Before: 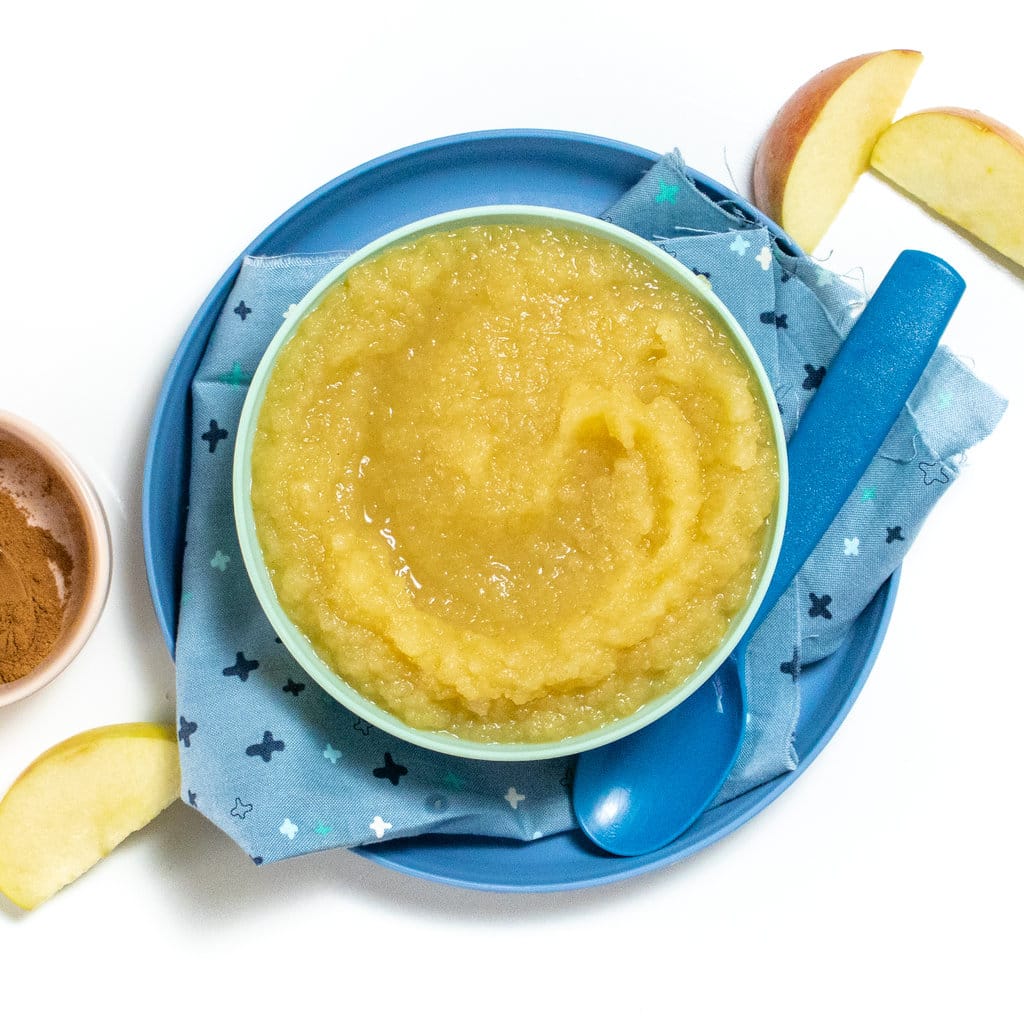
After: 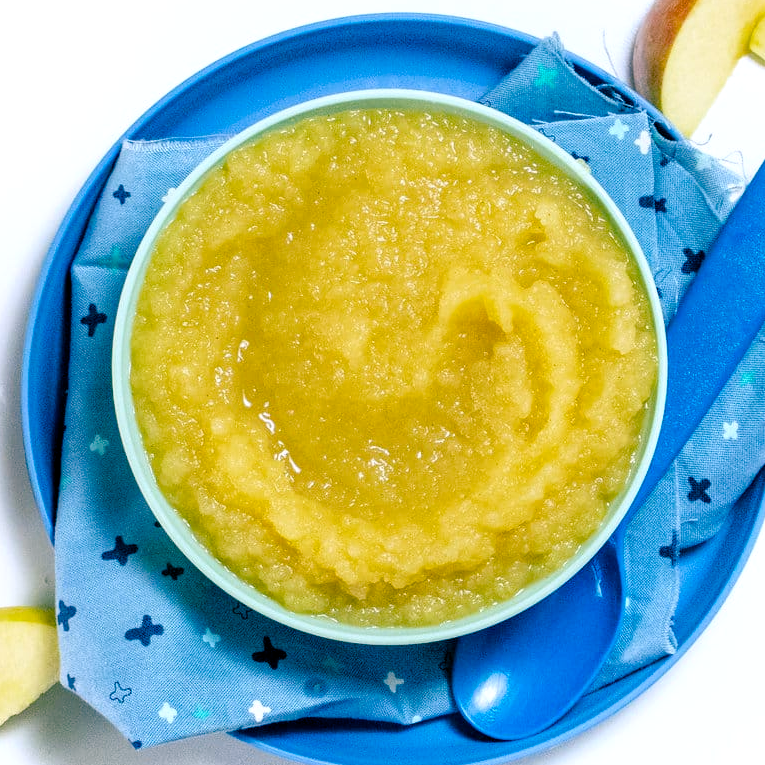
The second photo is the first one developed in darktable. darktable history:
color balance rgb: shadows lift › luminance -28.76%, shadows lift › chroma 10%, shadows lift › hue 230°, power › chroma 0.5%, power › hue 215°, highlights gain › luminance 7.14%, highlights gain › chroma 1%, highlights gain › hue 50°, global offset › luminance -0.29%, global offset › hue 260°, perceptual saturation grading › global saturation 20%, perceptual saturation grading › highlights -13.92%, perceptual saturation grading › shadows 50%
crop and rotate: left 11.831%, top 11.346%, right 13.429%, bottom 13.899%
white balance: red 0.954, blue 1.079
